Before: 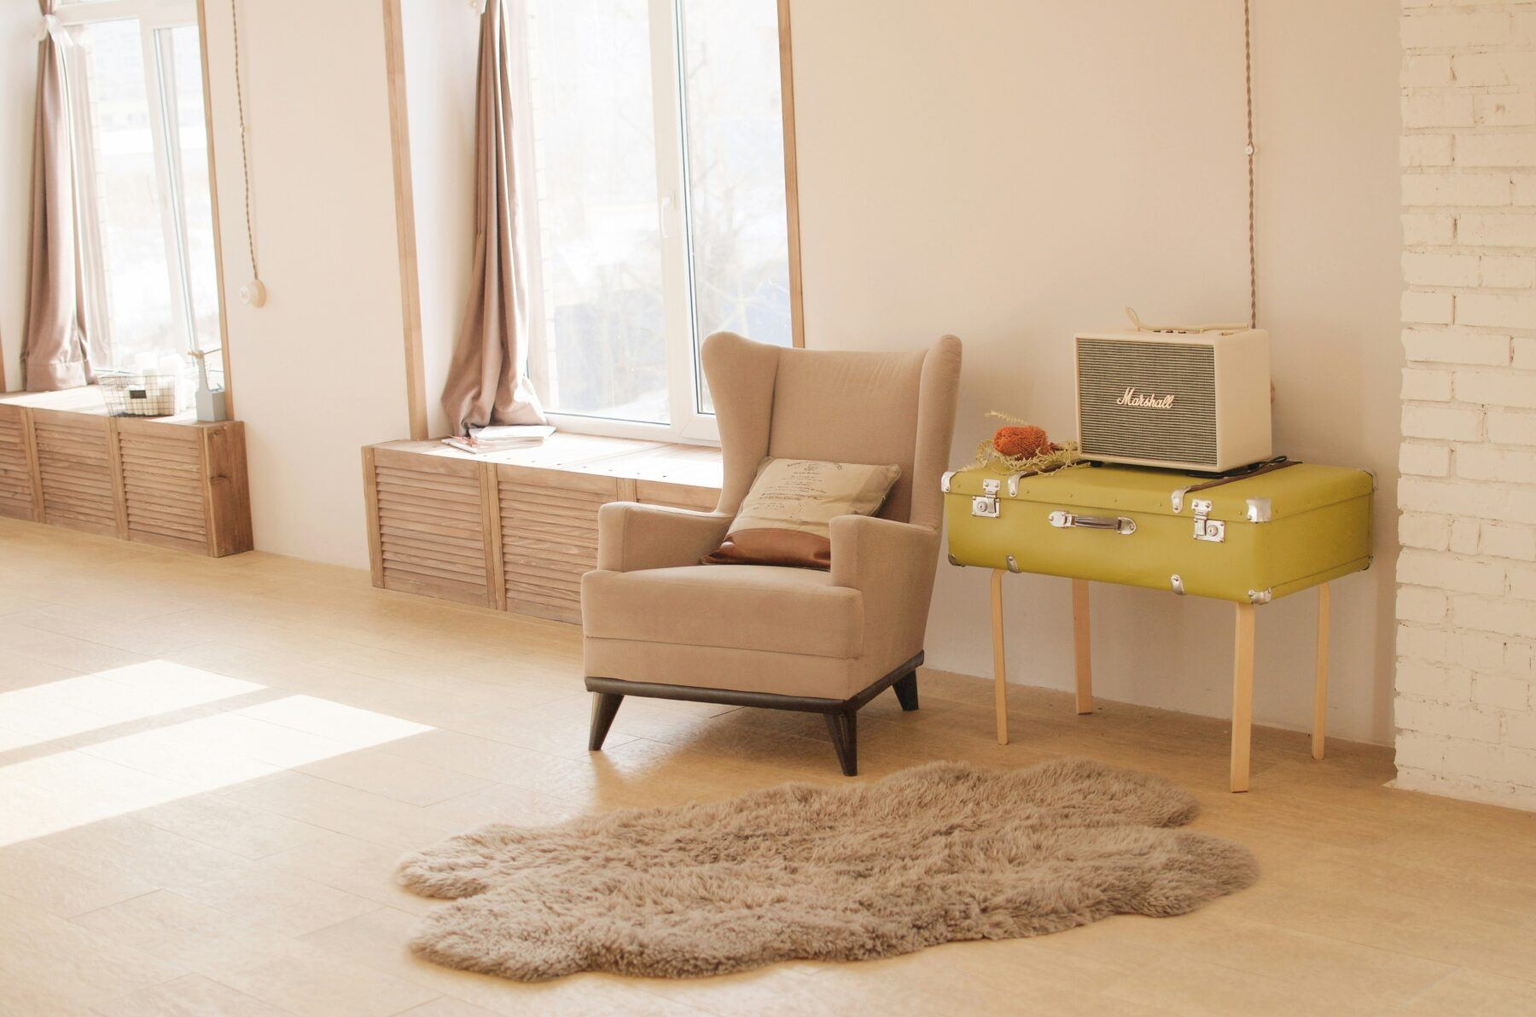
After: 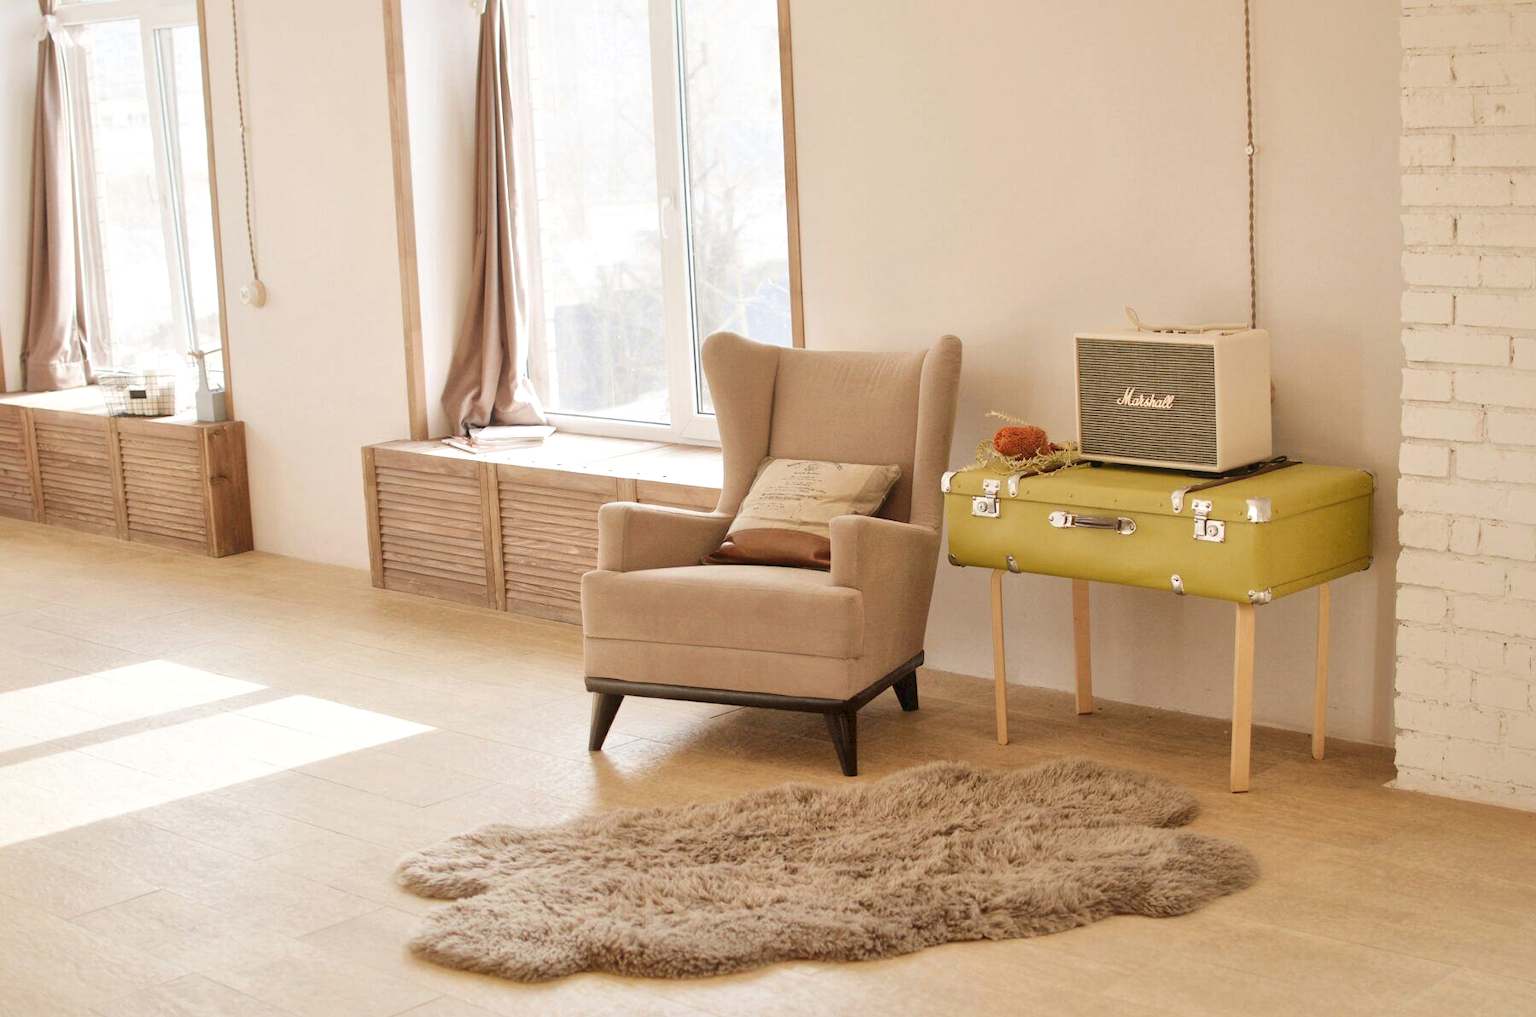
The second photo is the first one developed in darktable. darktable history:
sharpen: radius 2.883, amount 0.868, threshold 47.523
local contrast: mode bilateral grid, contrast 20, coarseness 50, detail 144%, midtone range 0.2
